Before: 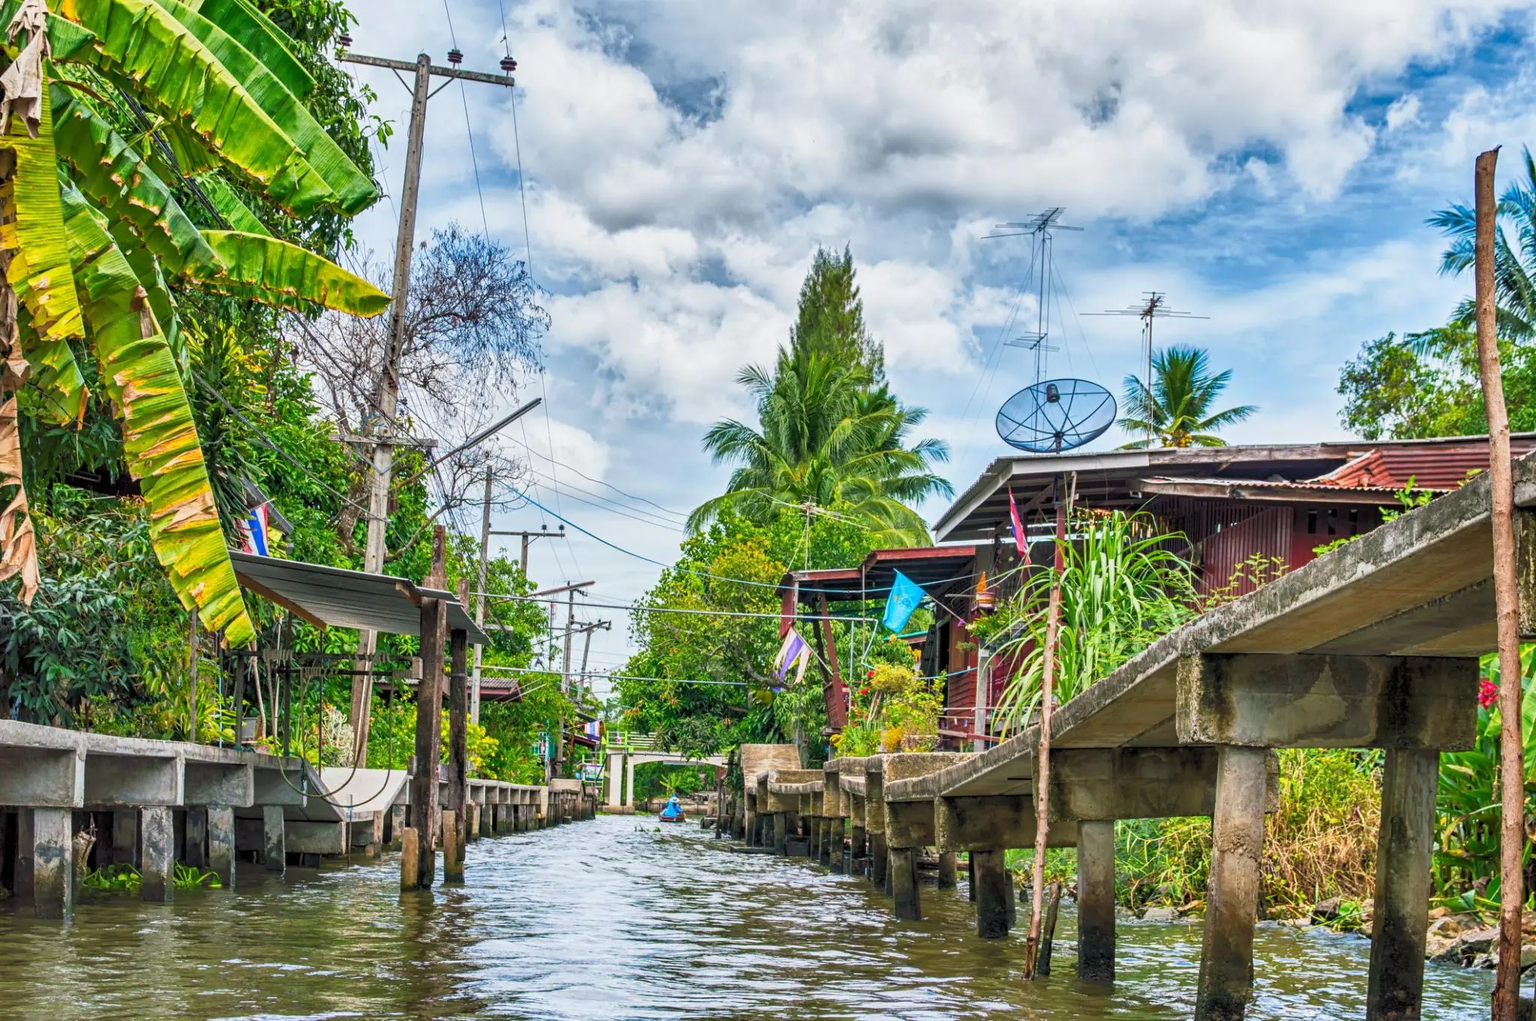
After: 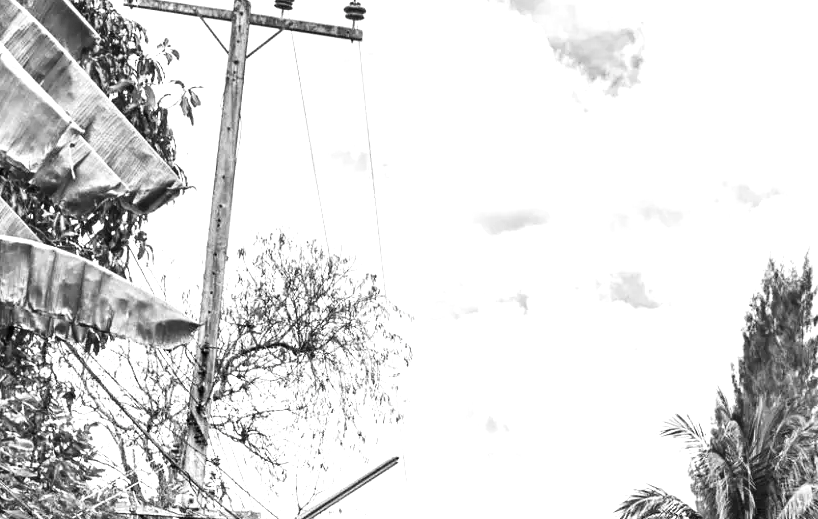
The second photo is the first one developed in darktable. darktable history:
crop: left 15.779%, top 5.455%, right 44.241%, bottom 56.396%
color balance rgb: perceptual saturation grading › global saturation 30.522%
base curve: preserve colors none
exposure: black level correction 0, exposure 1.199 EV, compensate exposure bias true, compensate highlight preservation false
color calibration: output gray [0.18, 0.41, 0.41, 0], x 0.367, y 0.379, temperature 4396.24 K
contrast brightness saturation: contrast 0.189, brightness -0.114, saturation 0.208
